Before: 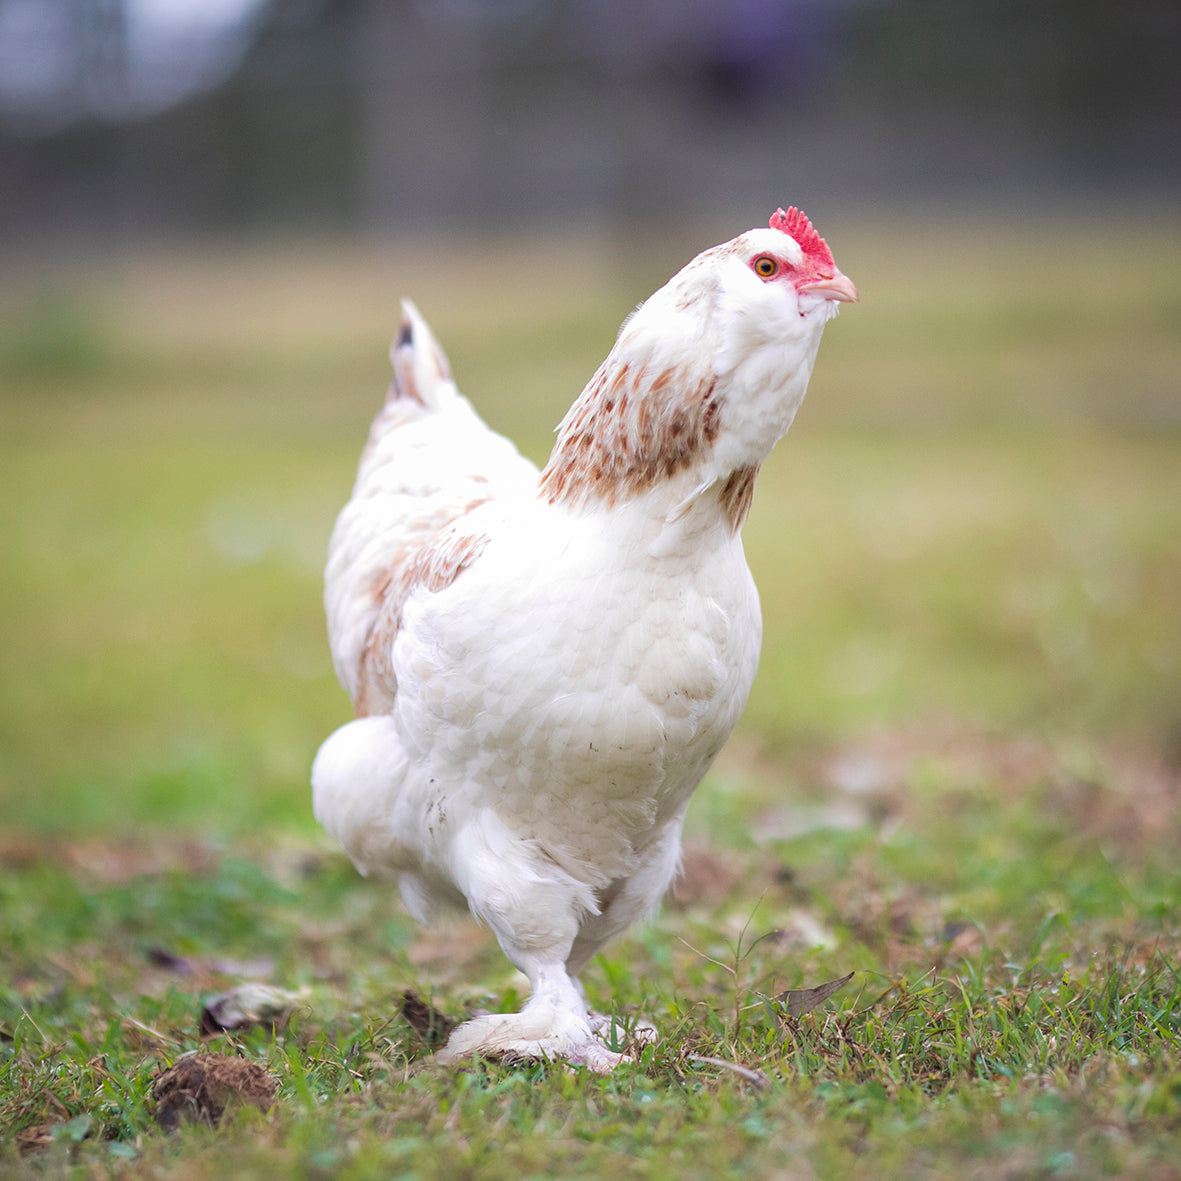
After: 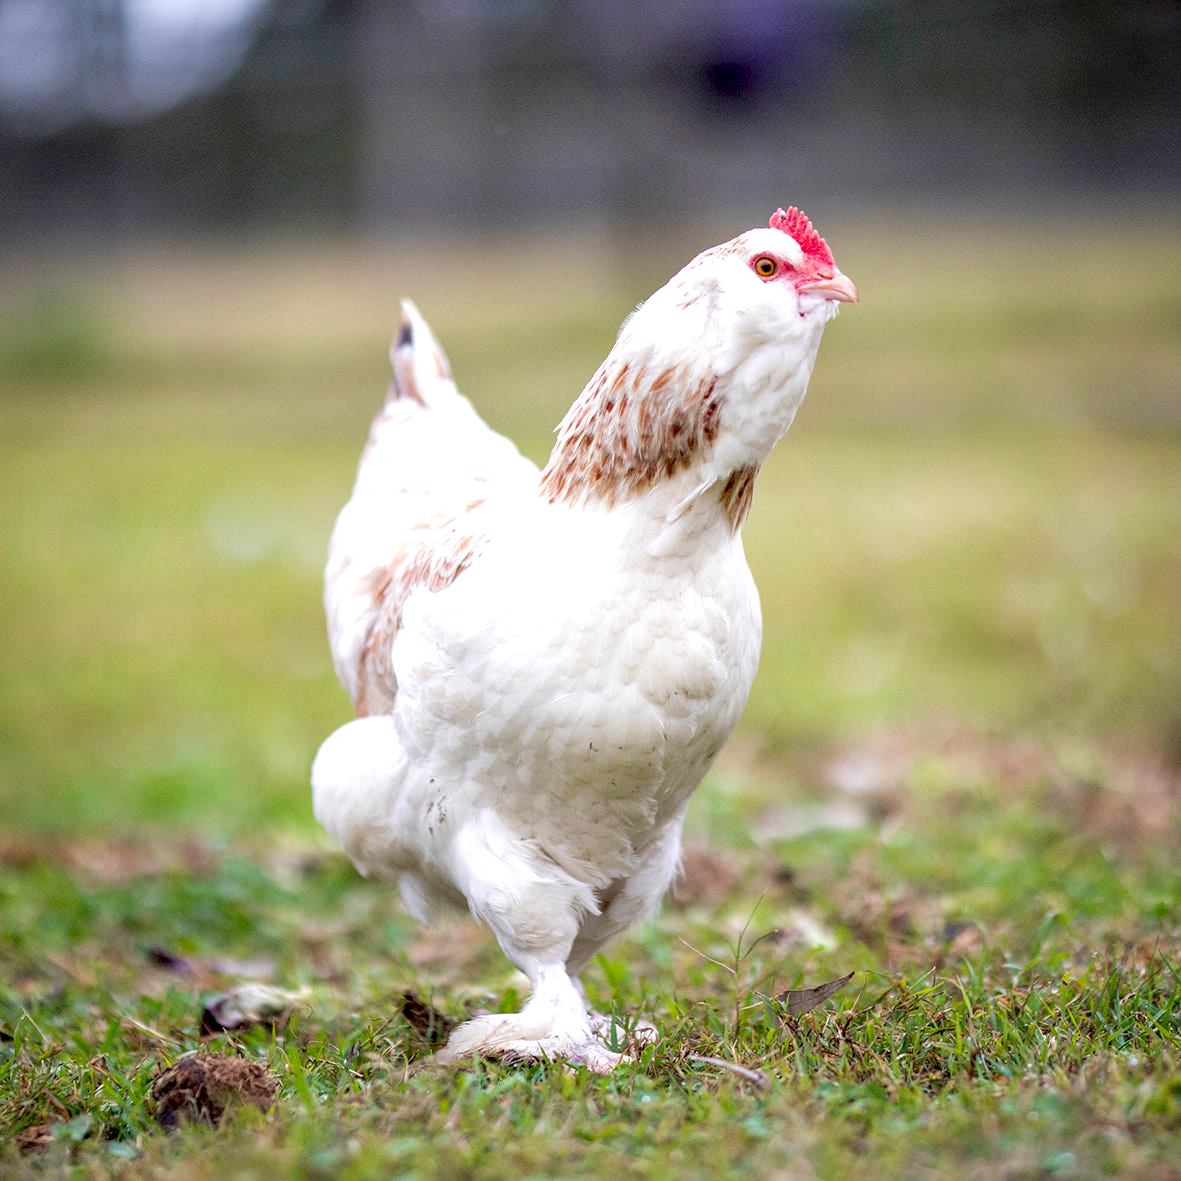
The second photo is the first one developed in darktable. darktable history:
local contrast: on, module defaults
exposure: black level correction 0.024, exposure 0.182 EV, compensate highlight preservation false
